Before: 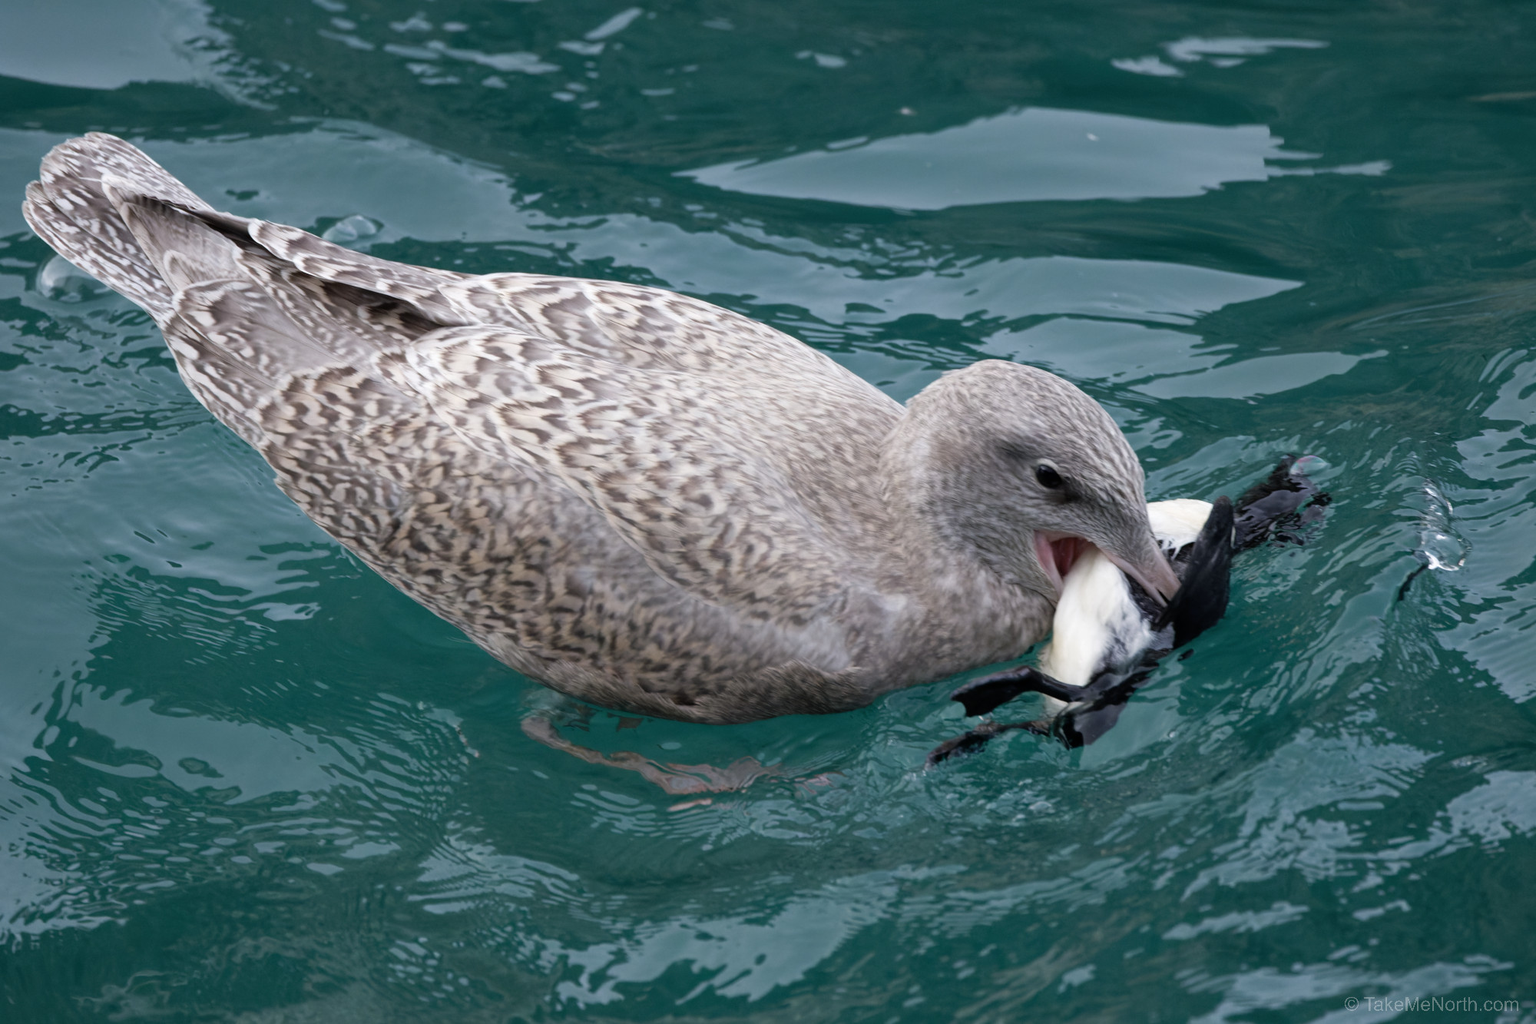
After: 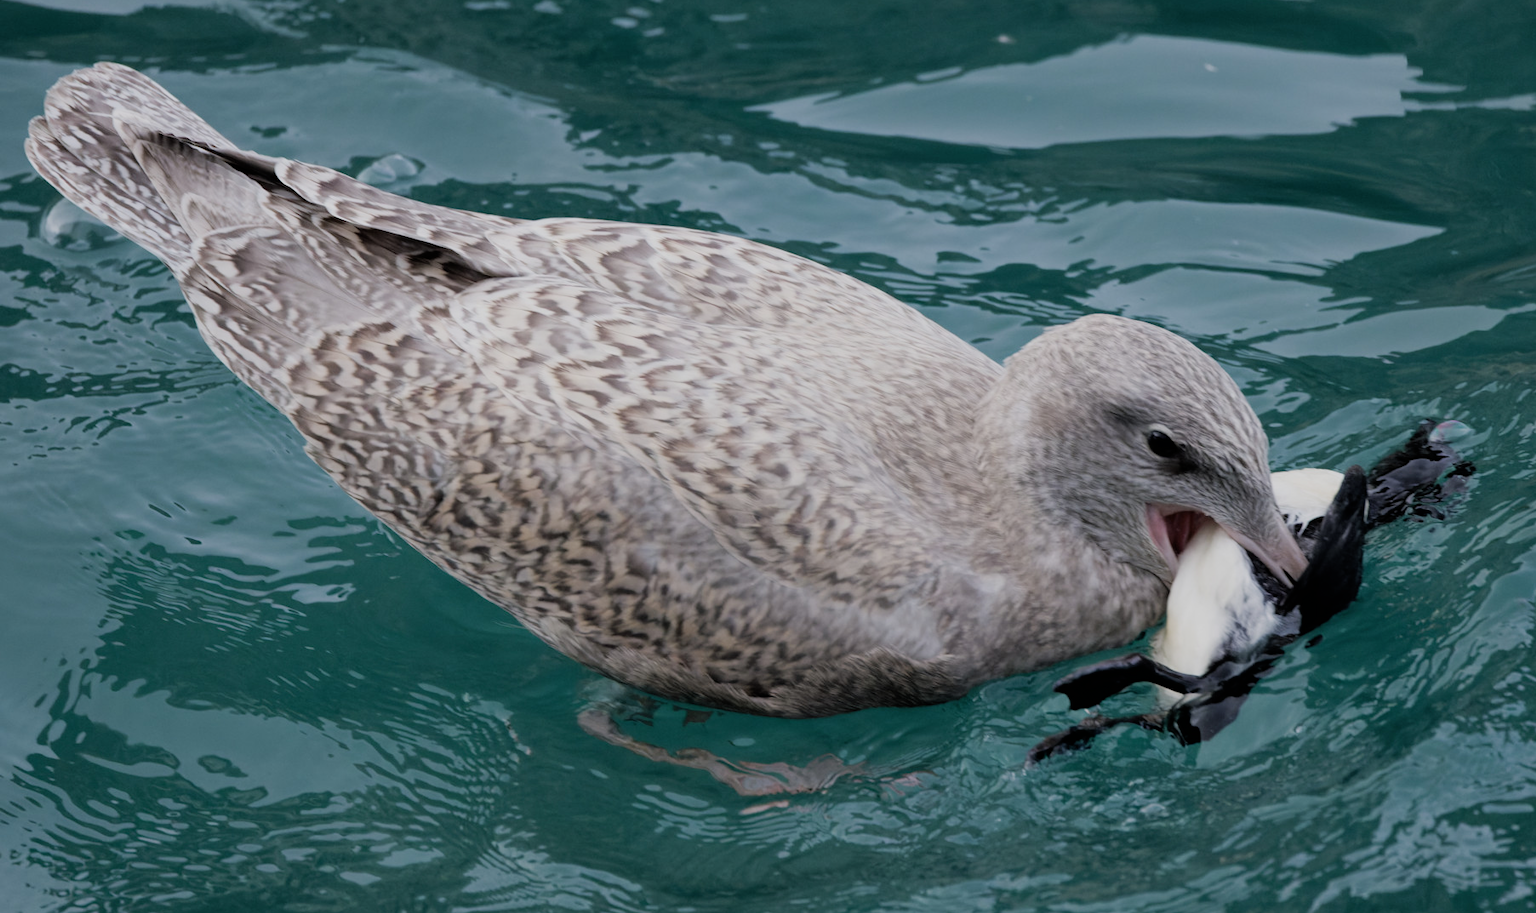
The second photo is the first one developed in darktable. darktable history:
crop: top 7.49%, right 9.717%, bottom 11.943%
filmic rgb: black relative exposure -7.65 EV, white relative exposure 4.56 EV, hardness 3.61
